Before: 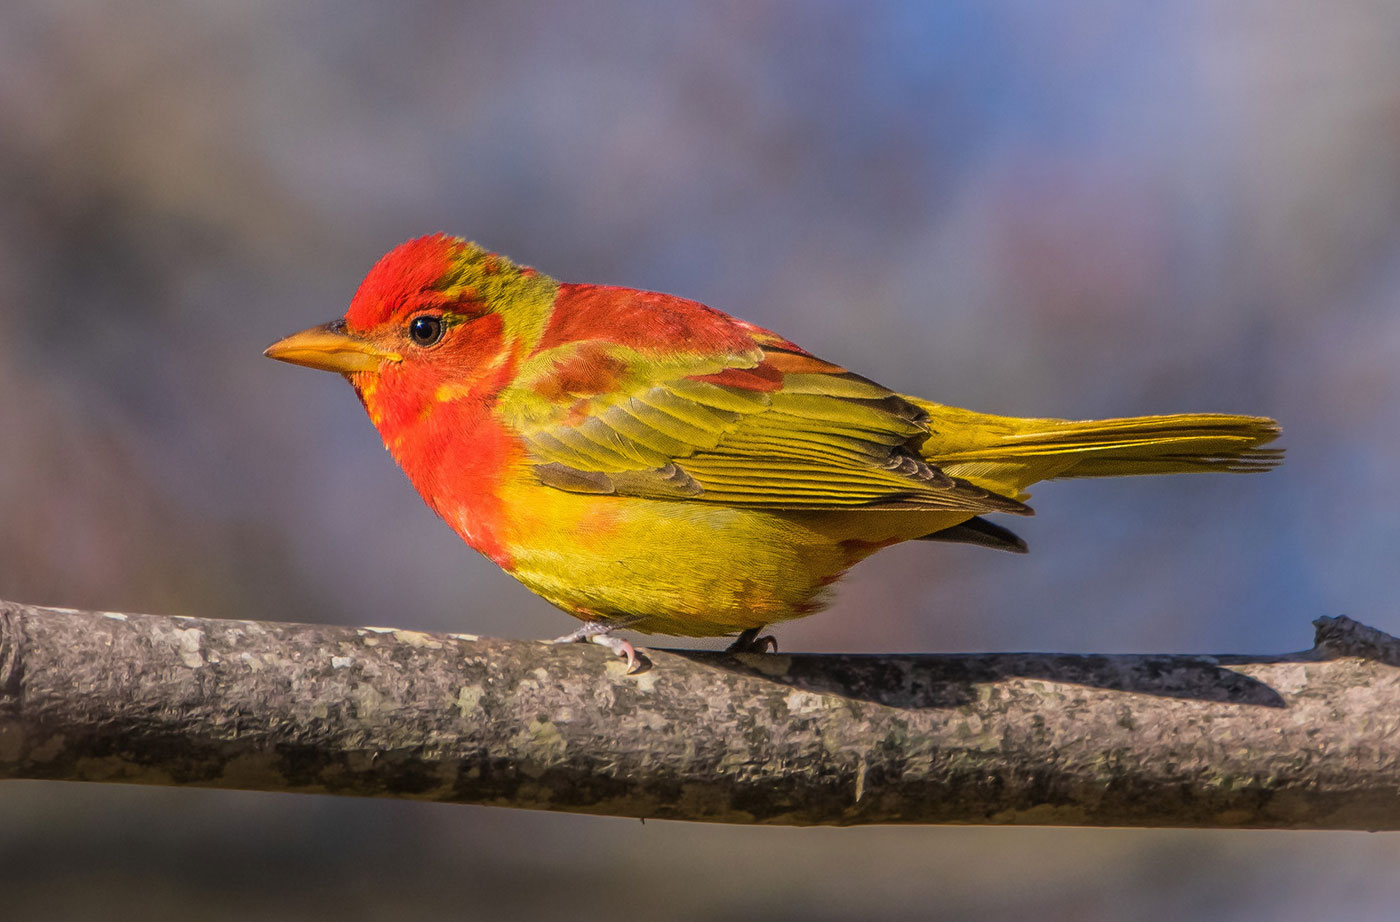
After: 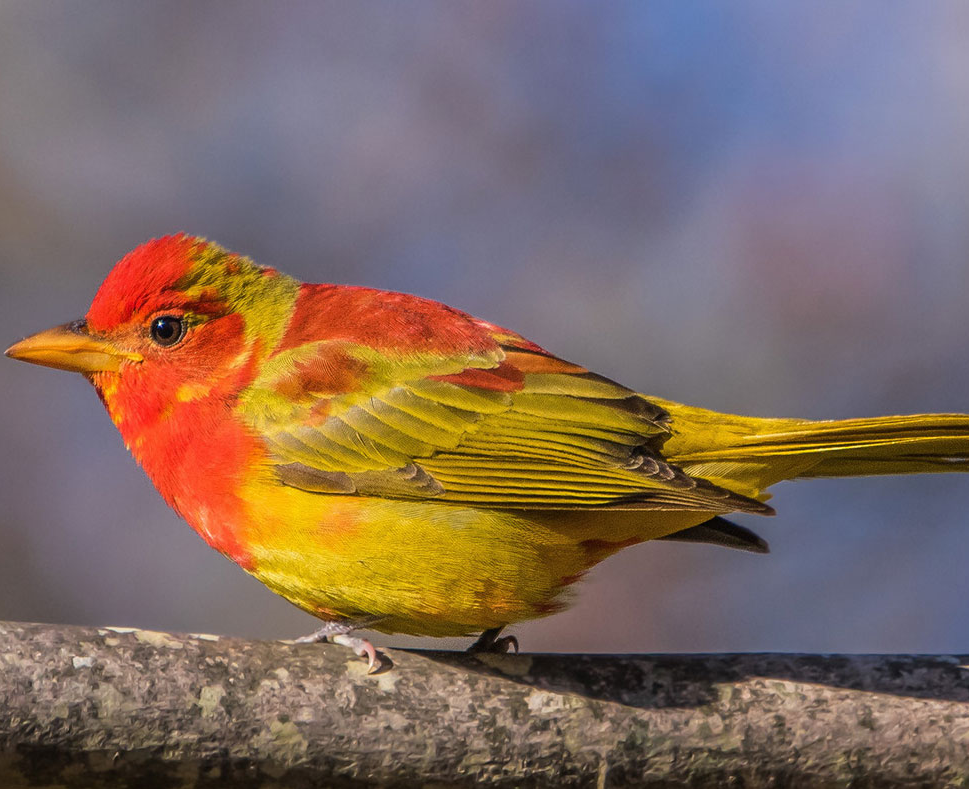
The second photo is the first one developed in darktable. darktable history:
crop: left 18.508%, right 12.231%, bottom 14.394%
